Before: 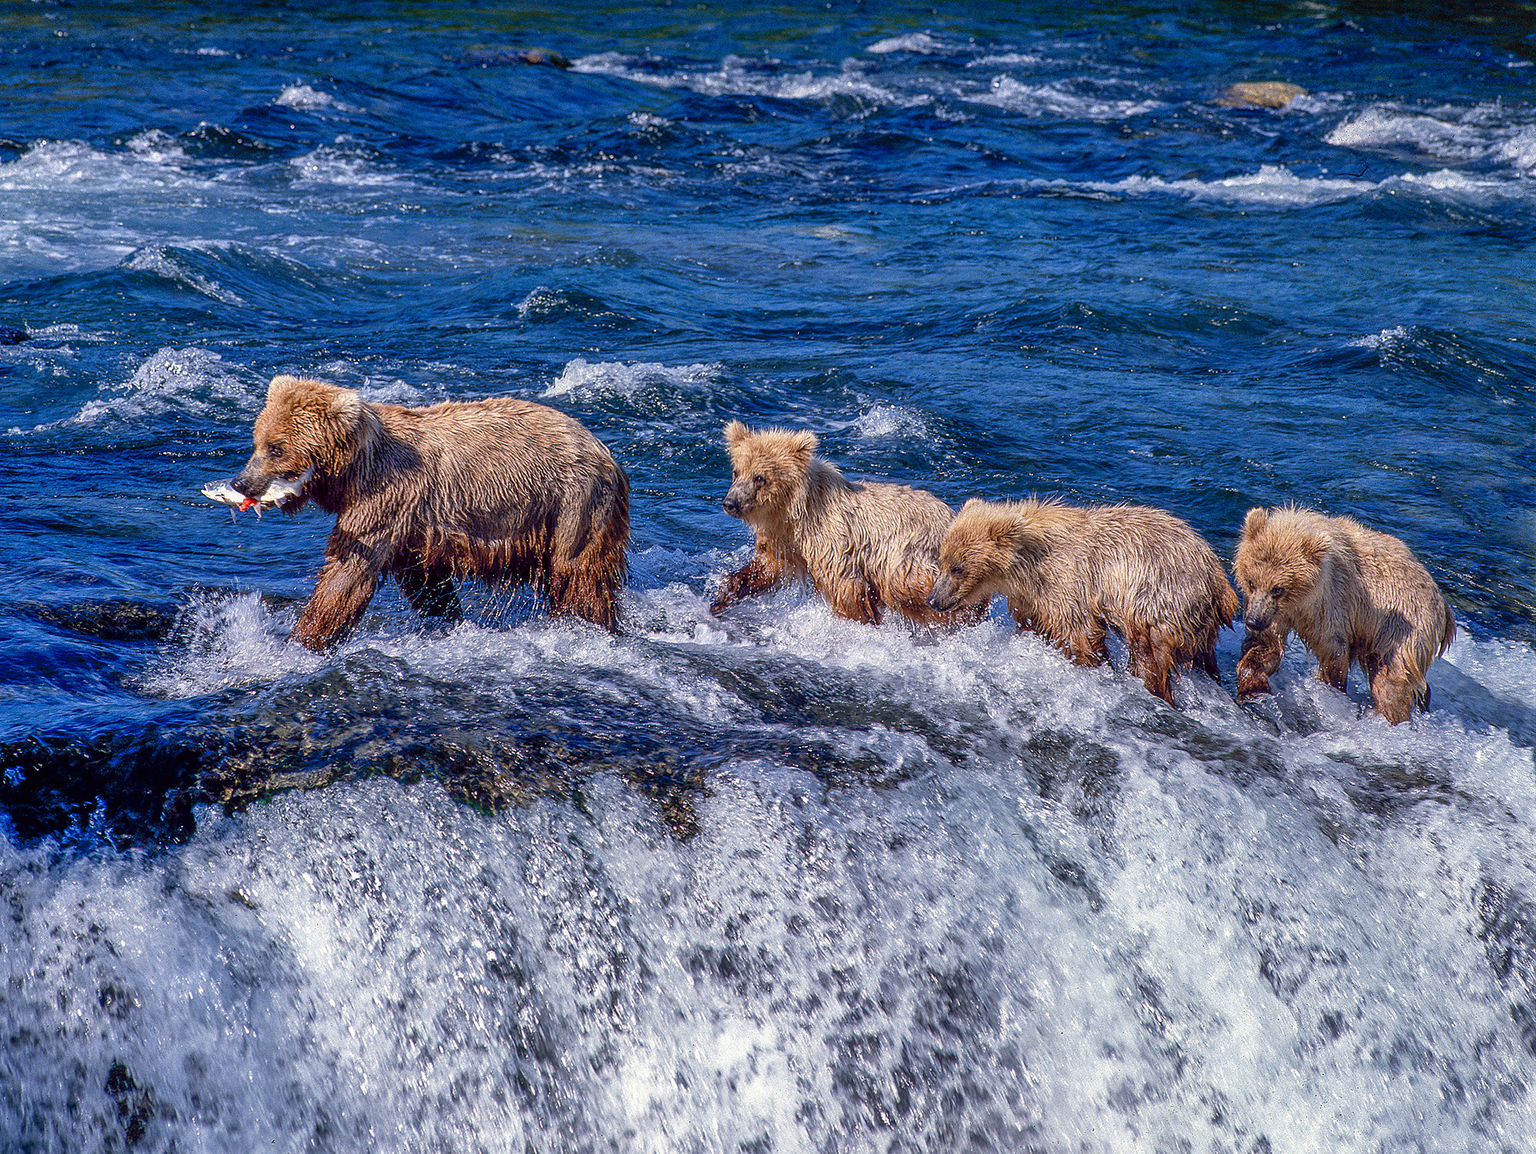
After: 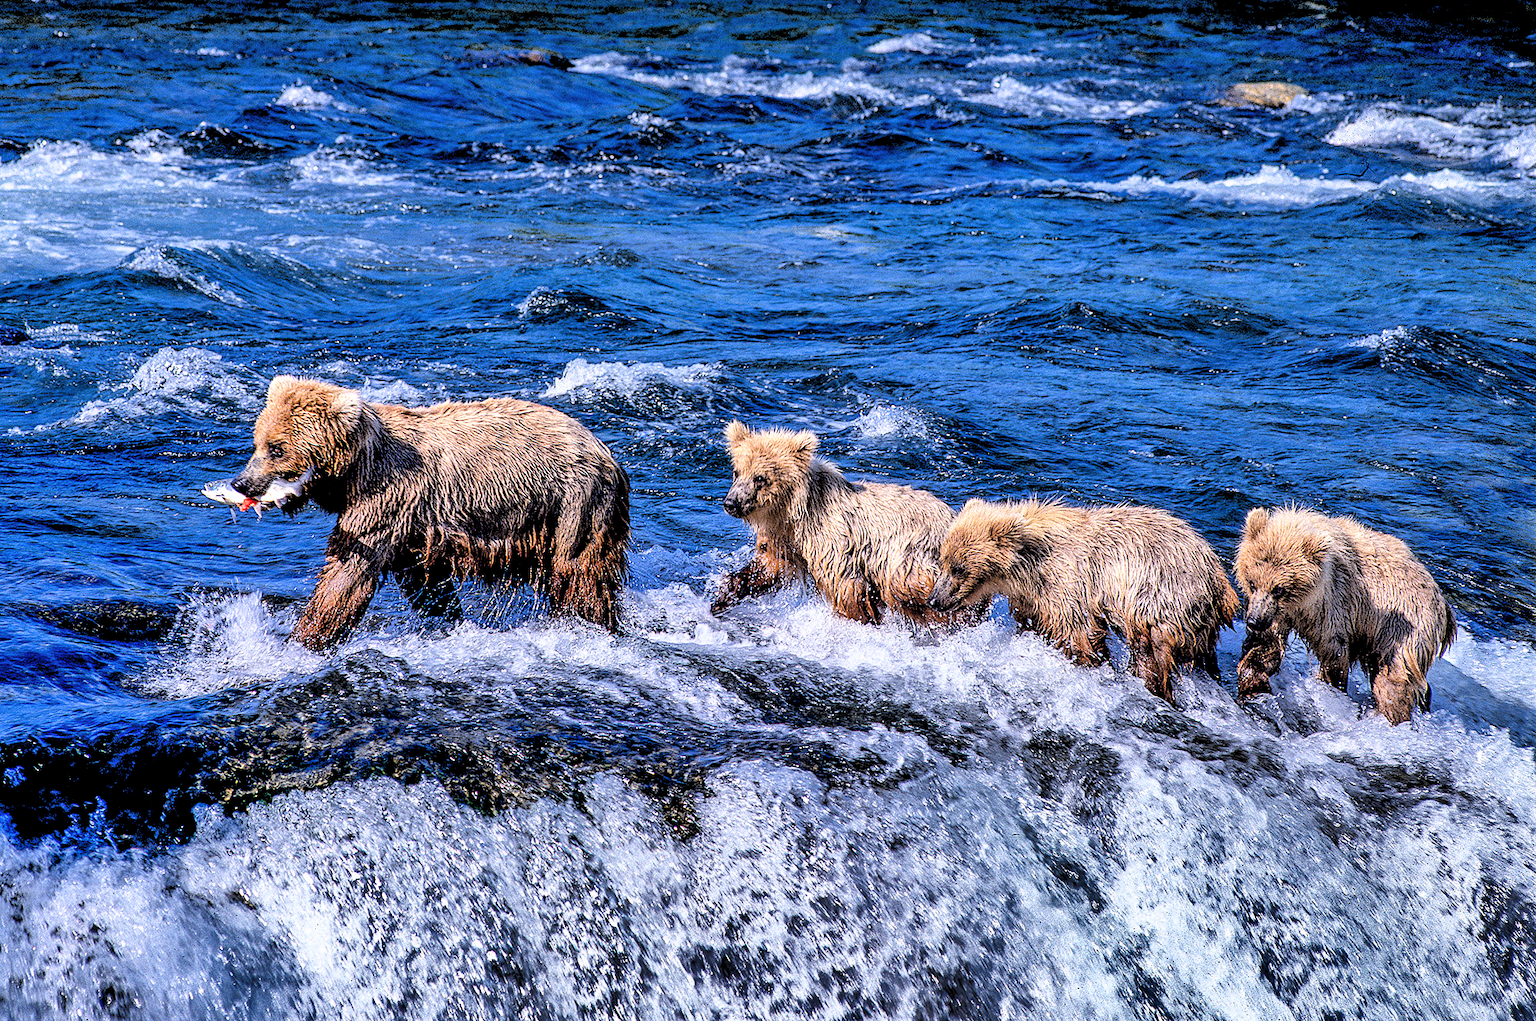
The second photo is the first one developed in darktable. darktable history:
exposure: black level correction -0.001, exposure 0.08 EV, compensate highlight preservation false
shadows and highlights: shadows 19.13, highlights -83.41, soften with gaussian
white balance: red 0.983, blue 1.036
crop and rotate: top 0%, bottom 11.49%
filmic rgb: middle gray luminance 13.55%, black relative exposure -1.97 EV, white relative exposure 3.1 EV, threshold 6 EV, target black luminance 0%, hardness 1.79, latitude 59.23%, contrast 1.728, highlights saturation mix 5%, shadows ↔ highlights balance -37.52%, add noise in highlights 0, color science v3 (2019), use custom middle-gray values true, iterations of high-quality reconstruction 0, contrast in highlights soft, enable highlight reconstruction true
